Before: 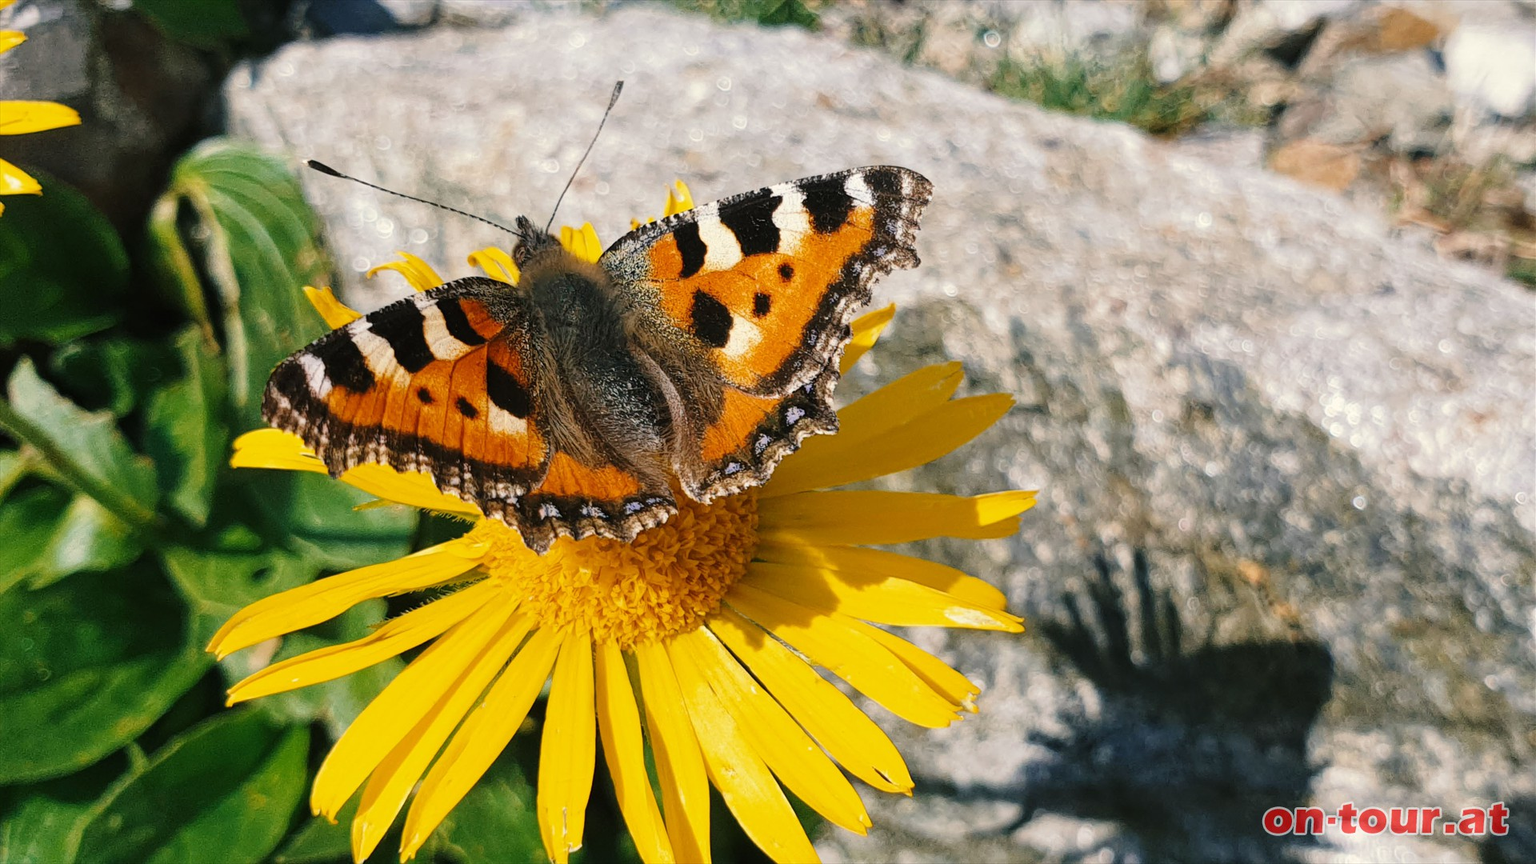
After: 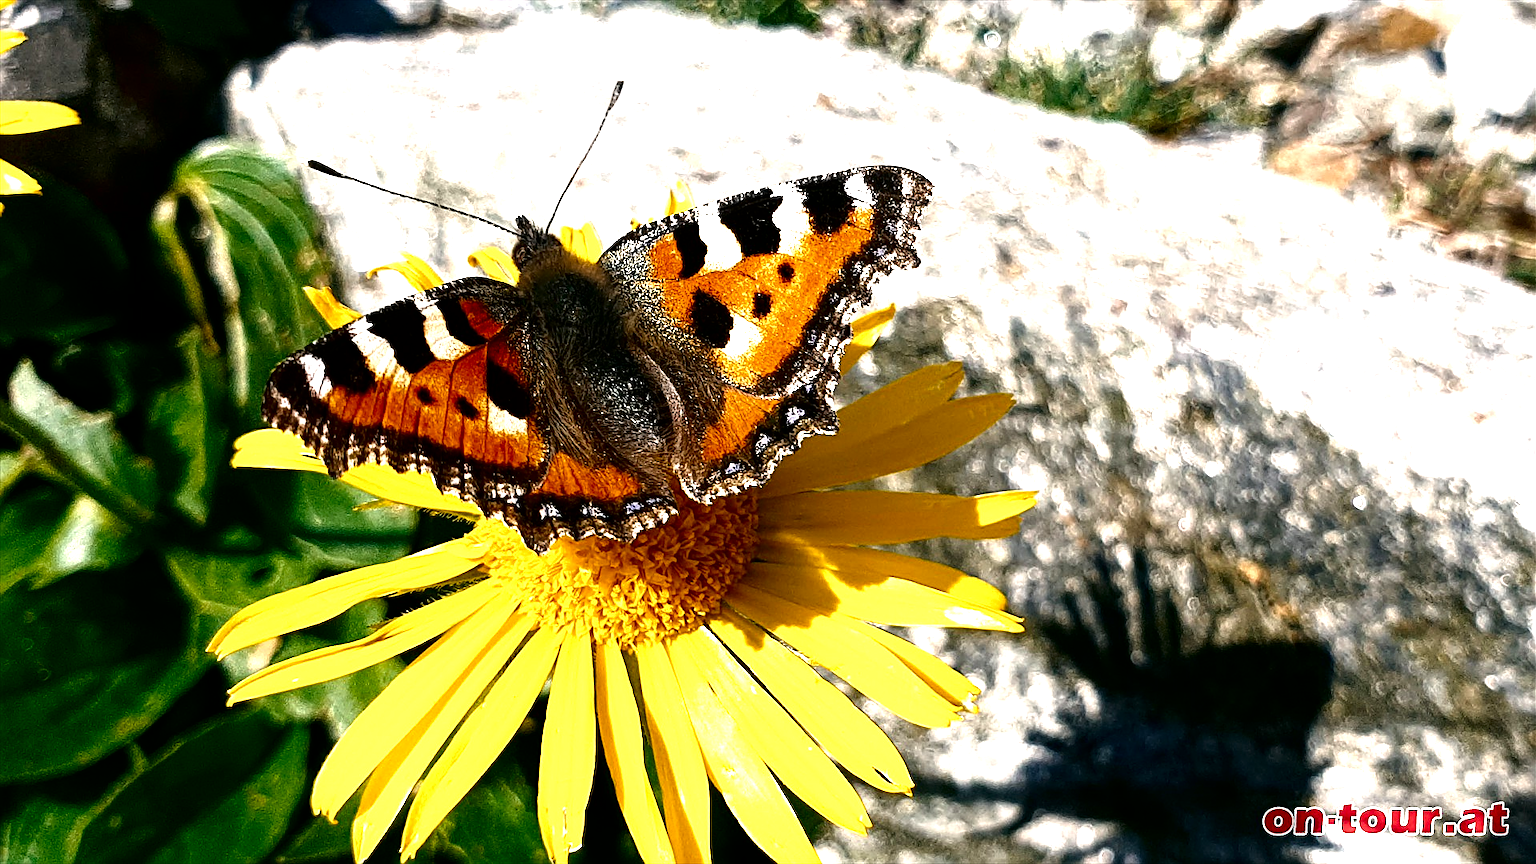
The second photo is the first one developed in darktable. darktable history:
color correction: highlights b* 0.055
sharpen: on, module defaults
contrast brightness saturation: brightness -0.525
tone equalizer: -8 EV -1.05 EV, -7 EV -1.01 EV, -6 EV -0.892 EV, -5 EV -0.548 EV, -3 EV 0.604 EV, -2 EV 0.86 EV, -1 EV 0.997 EV, +0 EV 1.06 EV
